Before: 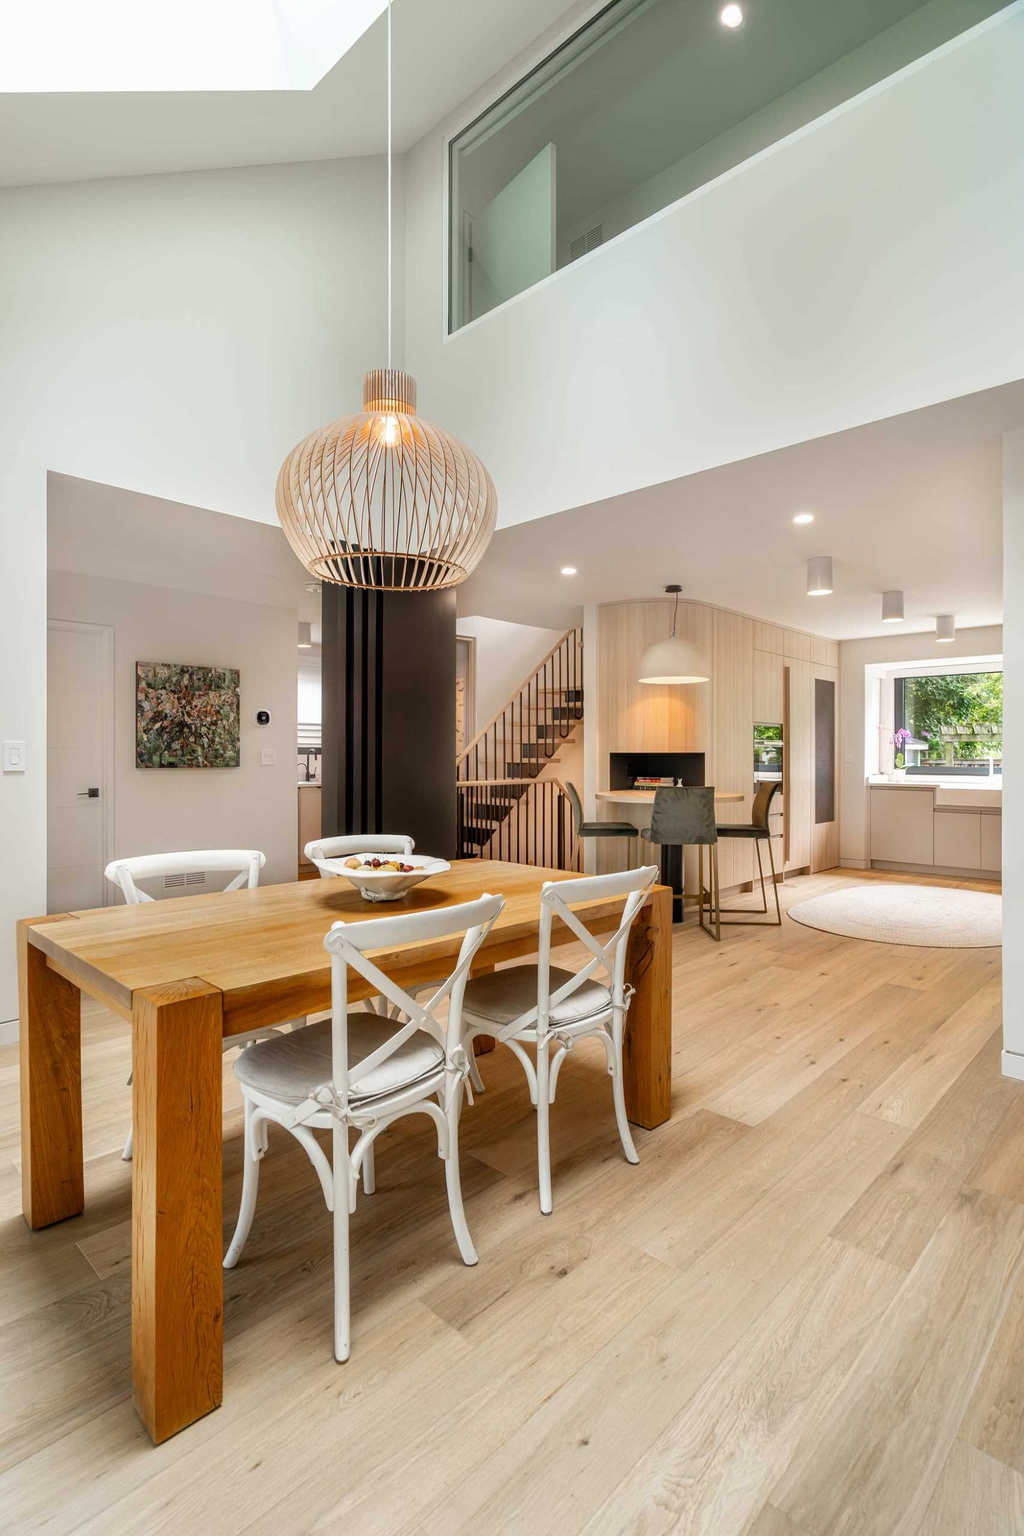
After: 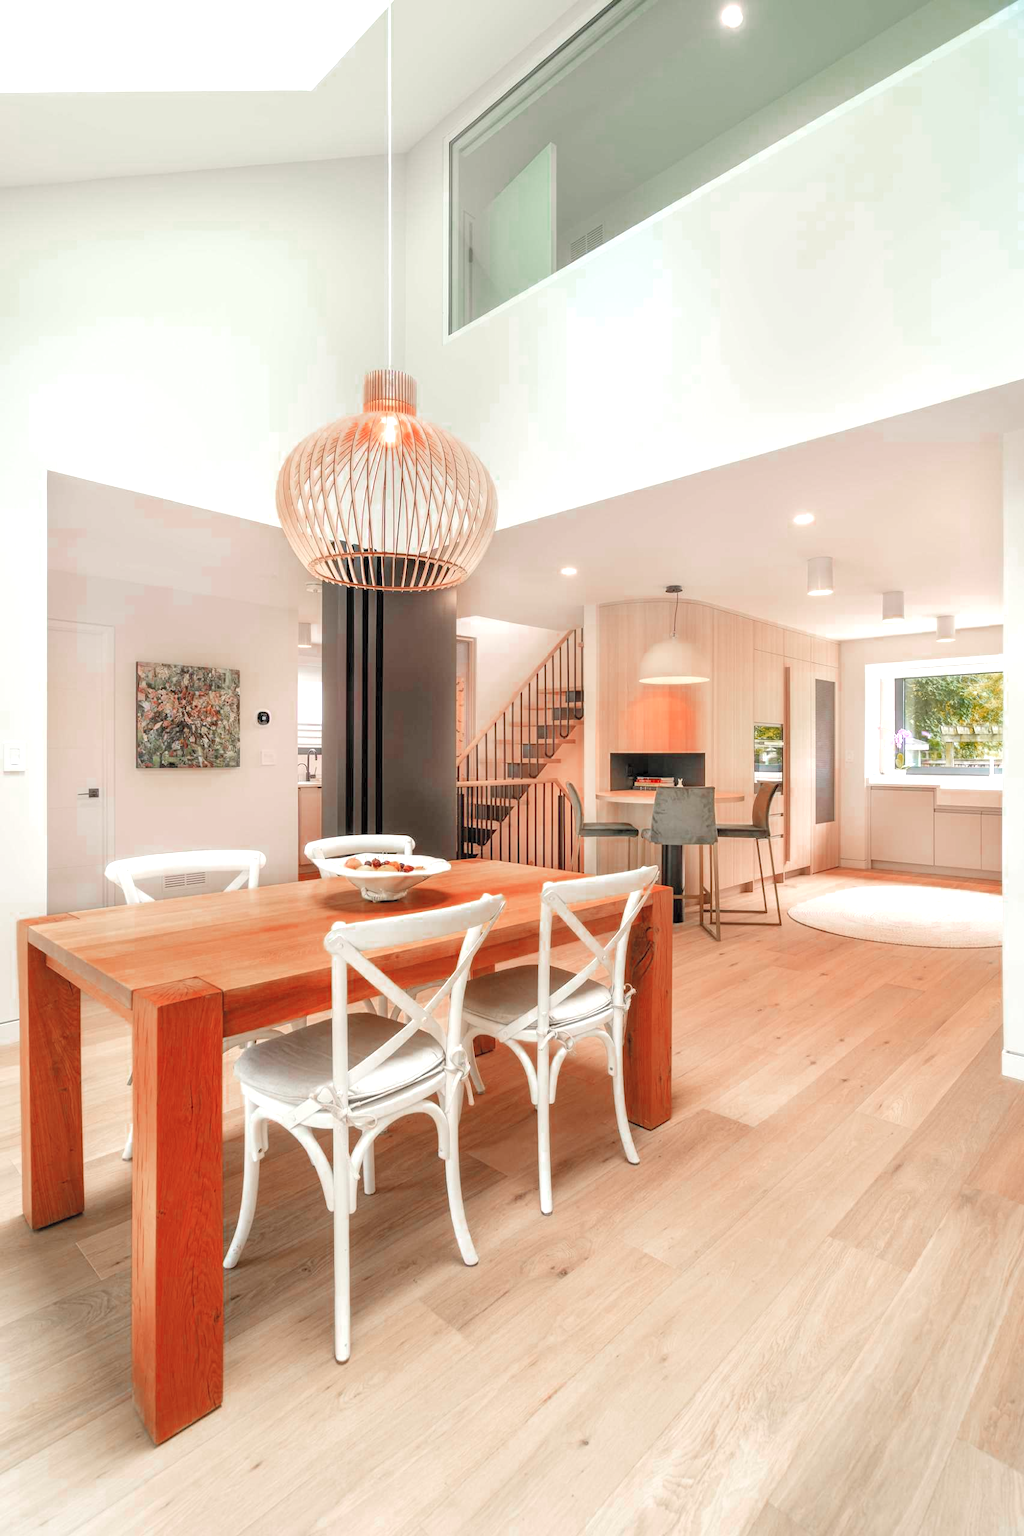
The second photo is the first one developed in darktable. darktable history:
contrast brightness saturation: brightness 0.278
exposure: exposure 0.669 EV, compensate exposure bias true, compensate highlight preservation false
color zones: curves: ch0 [(0, 0.299) (0.25, 0.383) (0.456, 0.352) (0.736, 0.571)]; ch1 [(0, 0.63) (0.151, 0.568) (0.254, 0.416) (0.47, 0.558) (0.732, 0.37) (0.909, 0.492)]; ch2 [(0.004, 0.604) (0.158, 0.443) (0.257, 0.403) (0.761, 0.468)]
